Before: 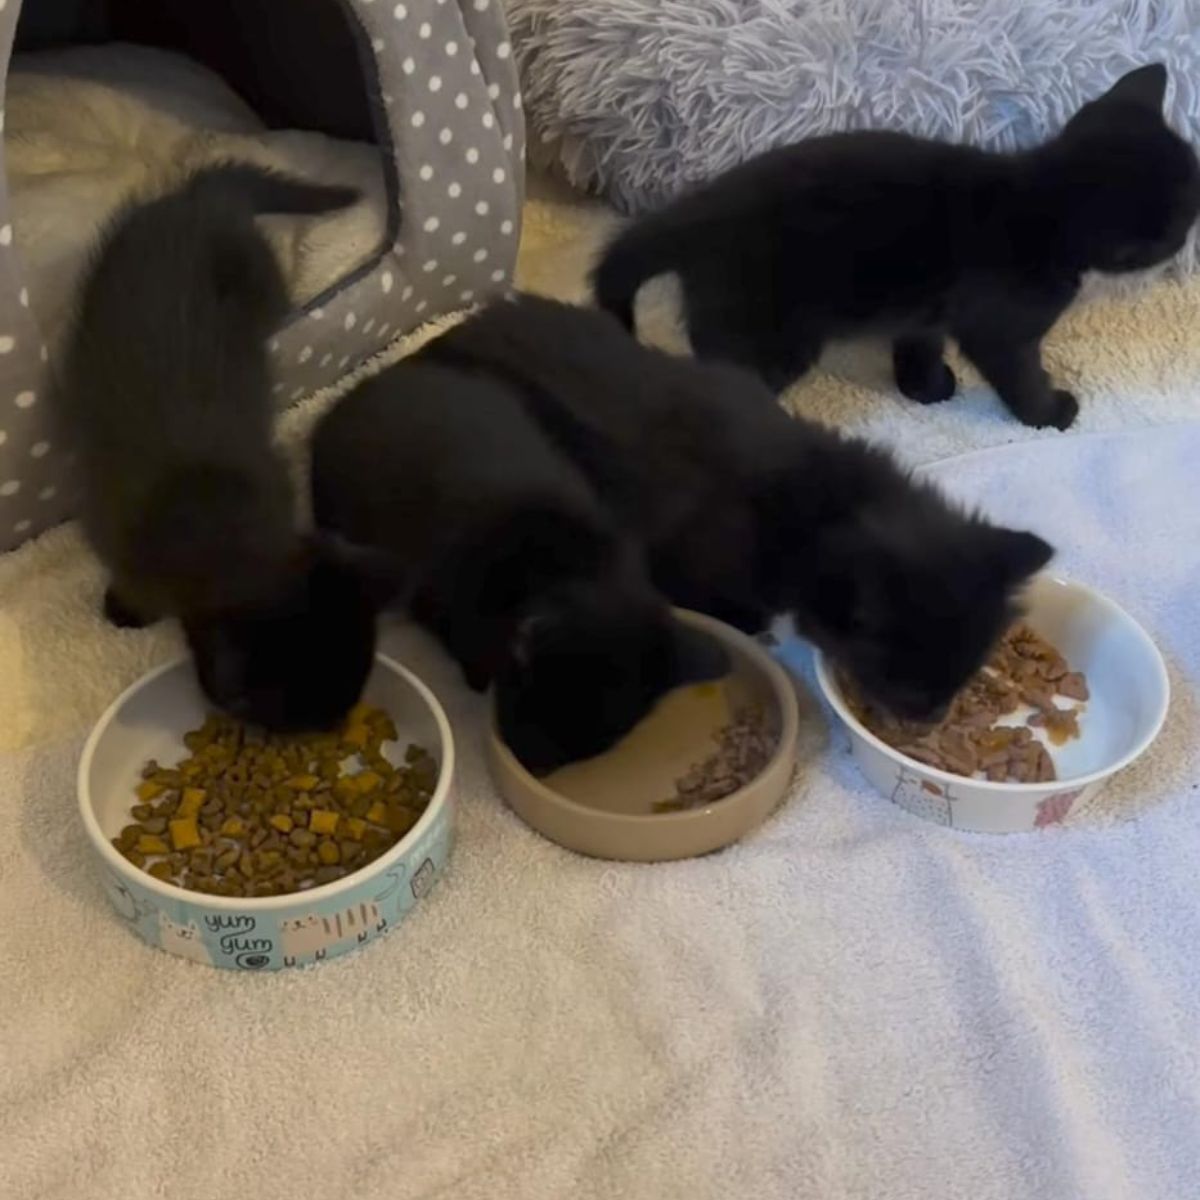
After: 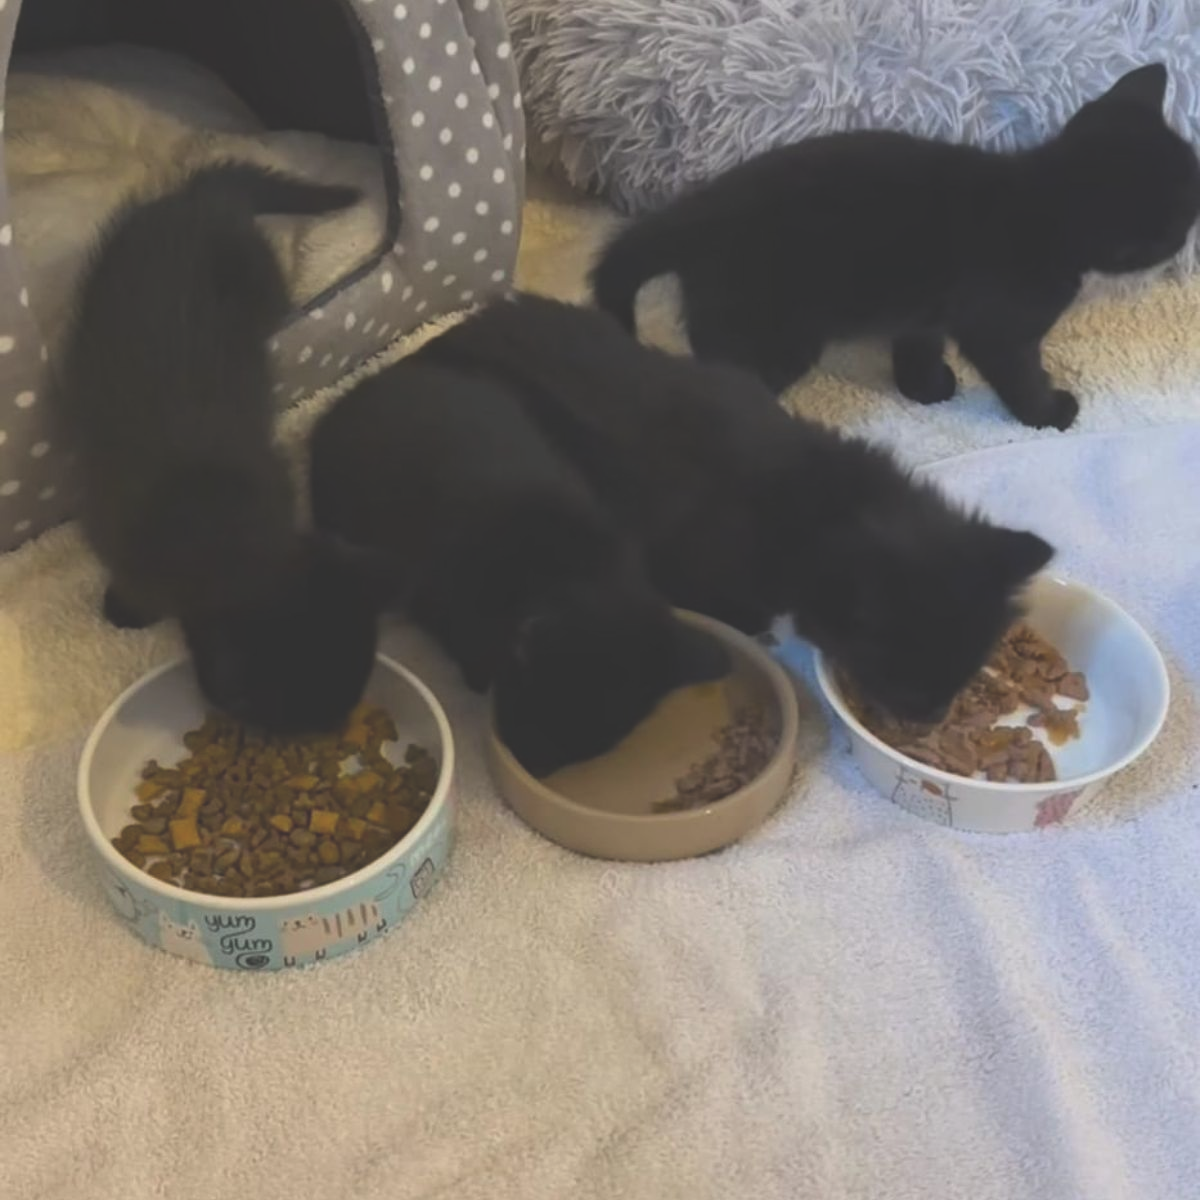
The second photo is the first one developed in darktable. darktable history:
exposure: black level correction -0.03, compensate exposure bias true, compensate highlight preservation false
